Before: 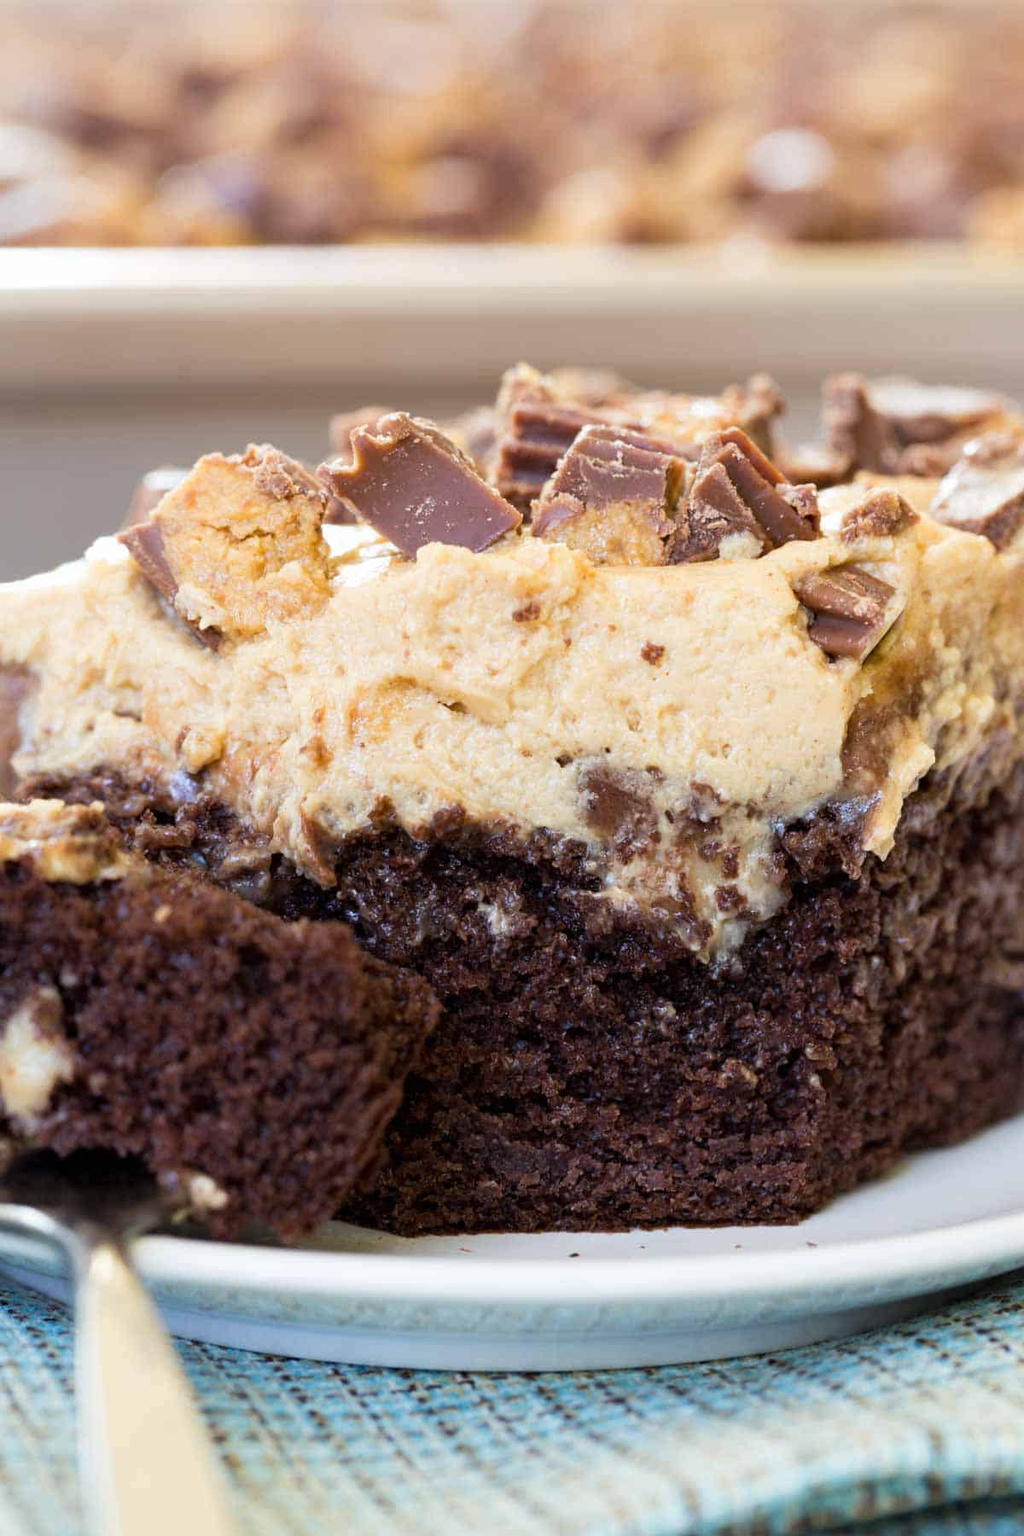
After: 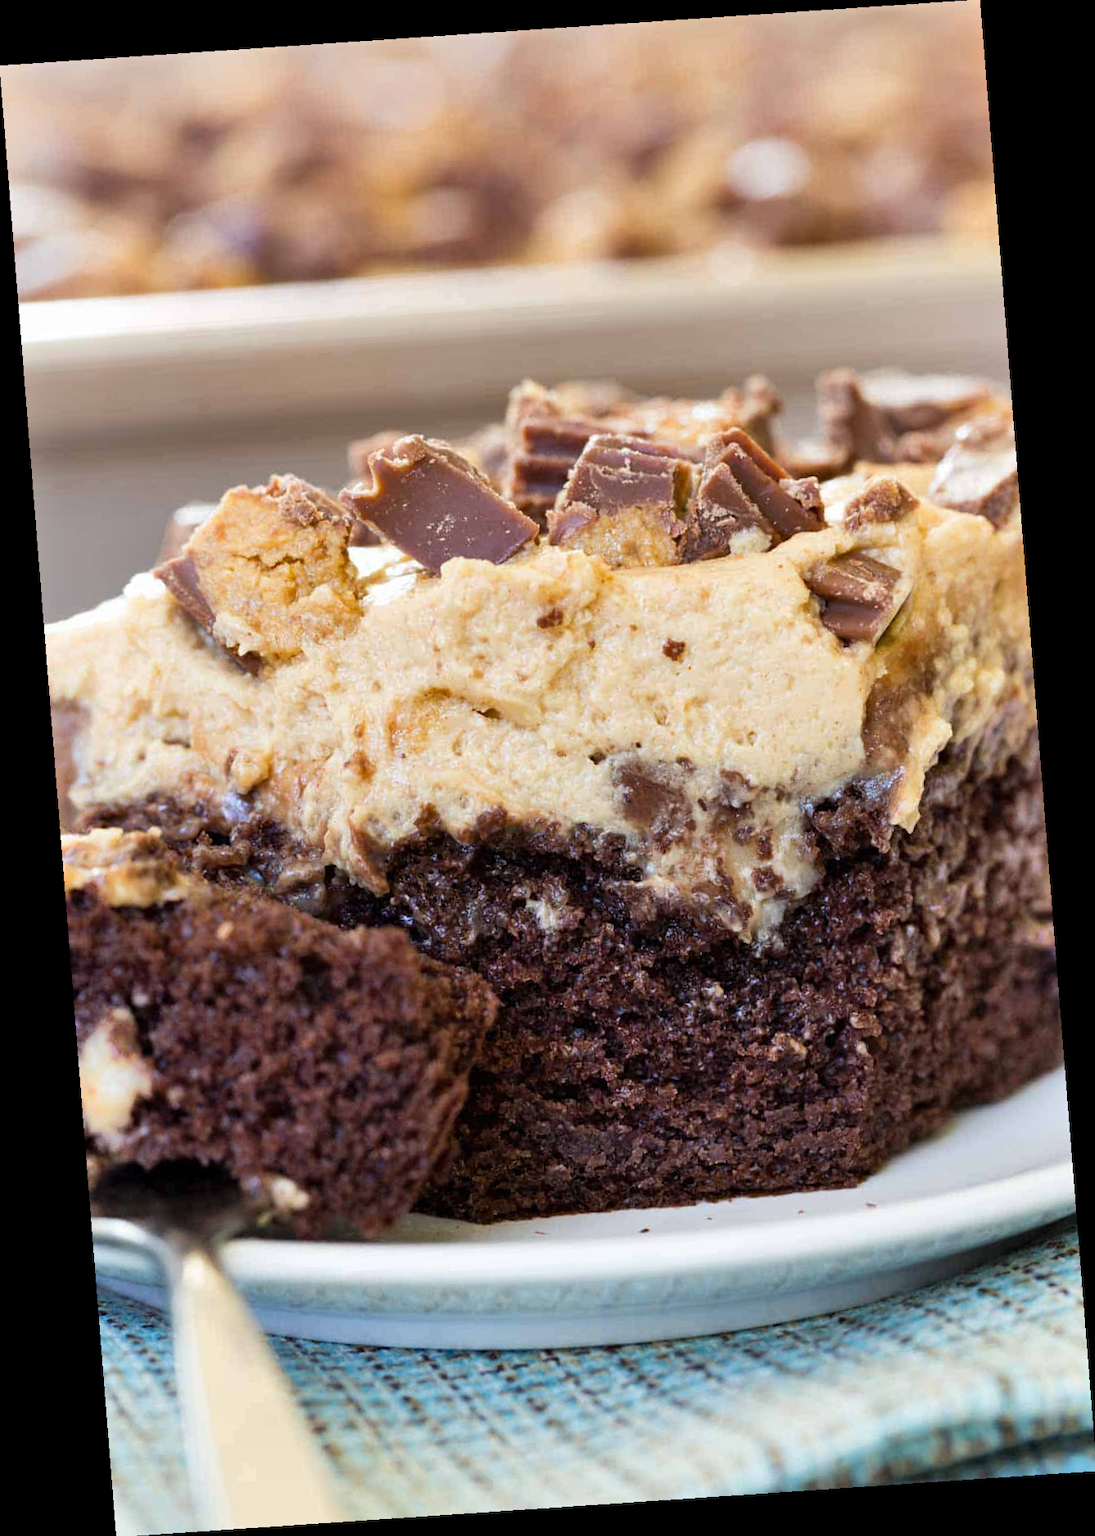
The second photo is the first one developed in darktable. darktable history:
shadows and highlights: soften with gaussian
rotate and perspective: rotation -4.2°, shear 0.006, automatic cropping off
color balance rgb: global vibrance 1%, saturation formula JzAzBz (2021)
